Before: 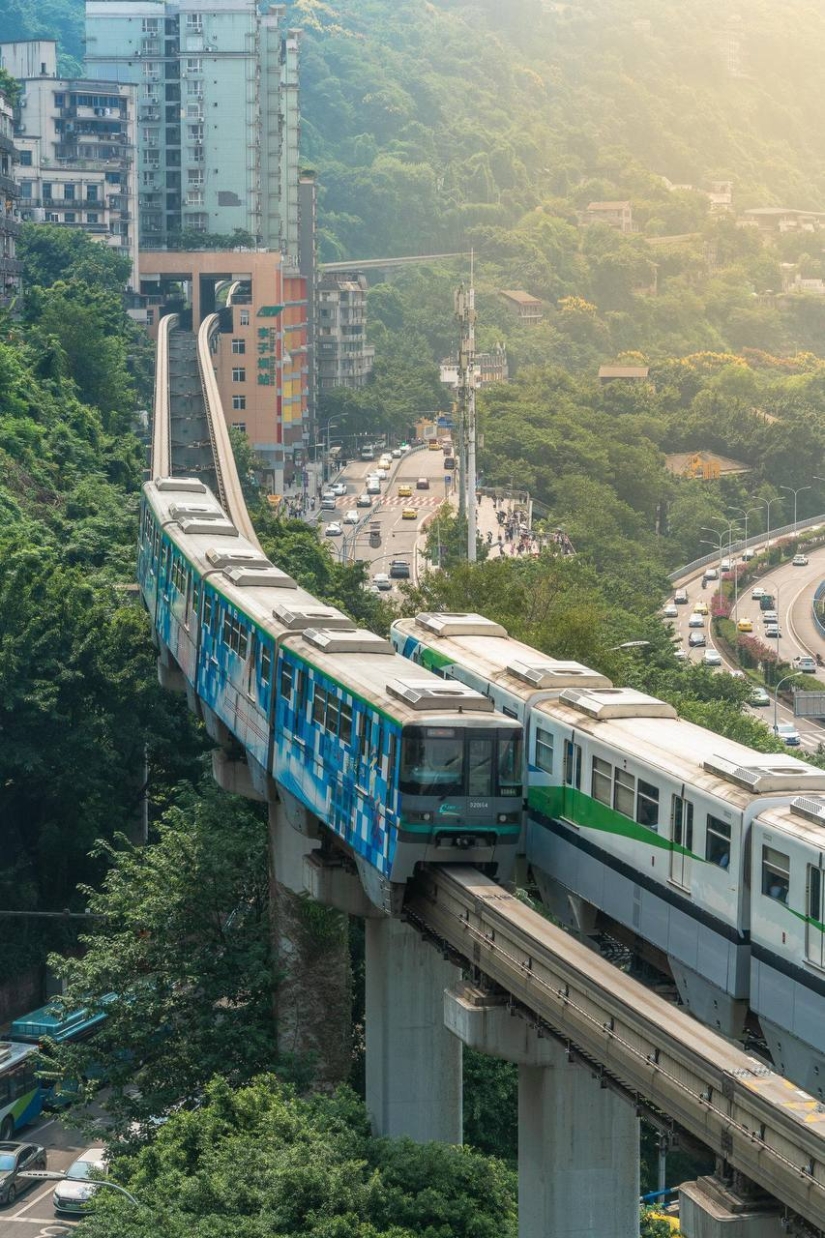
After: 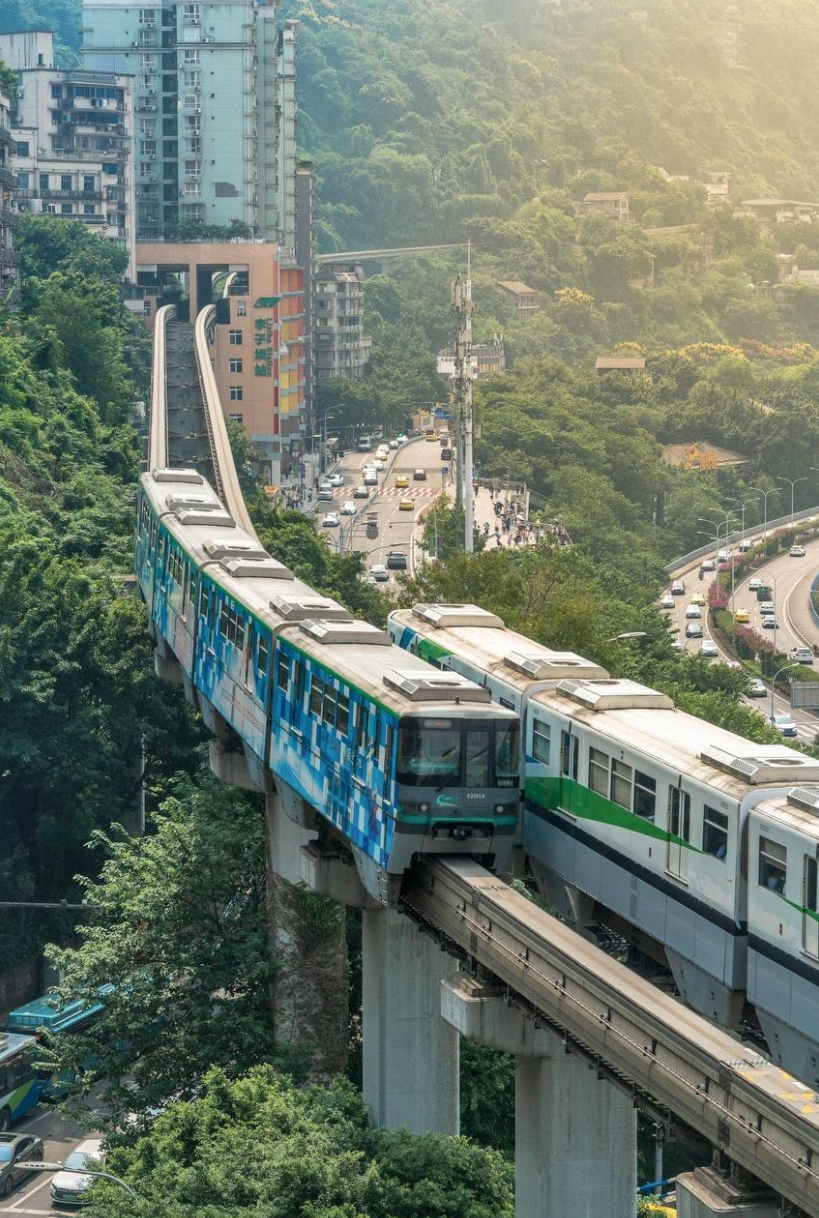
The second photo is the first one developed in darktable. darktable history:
crop: left 0.418%, top 0.728%, right 0.228%, bottom 0.823%
shadows and highlights: soften with gaussian
local contrast: mode bilateral grid, contrast 20, coarseness 50, detail 120%, midtone range 0.2
